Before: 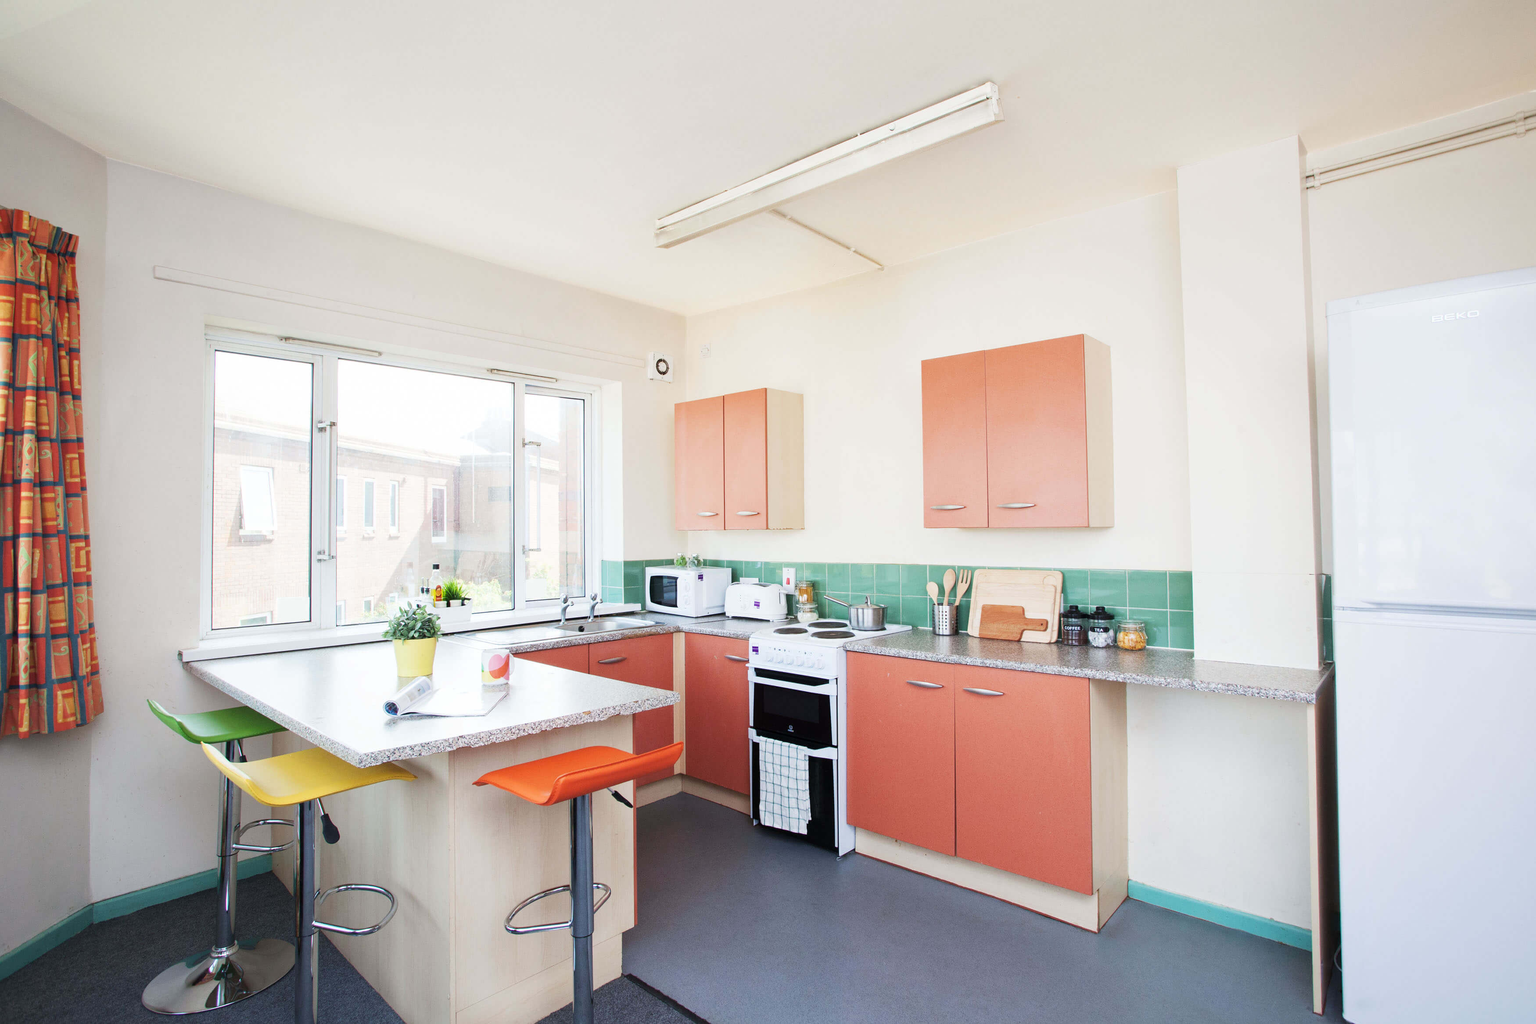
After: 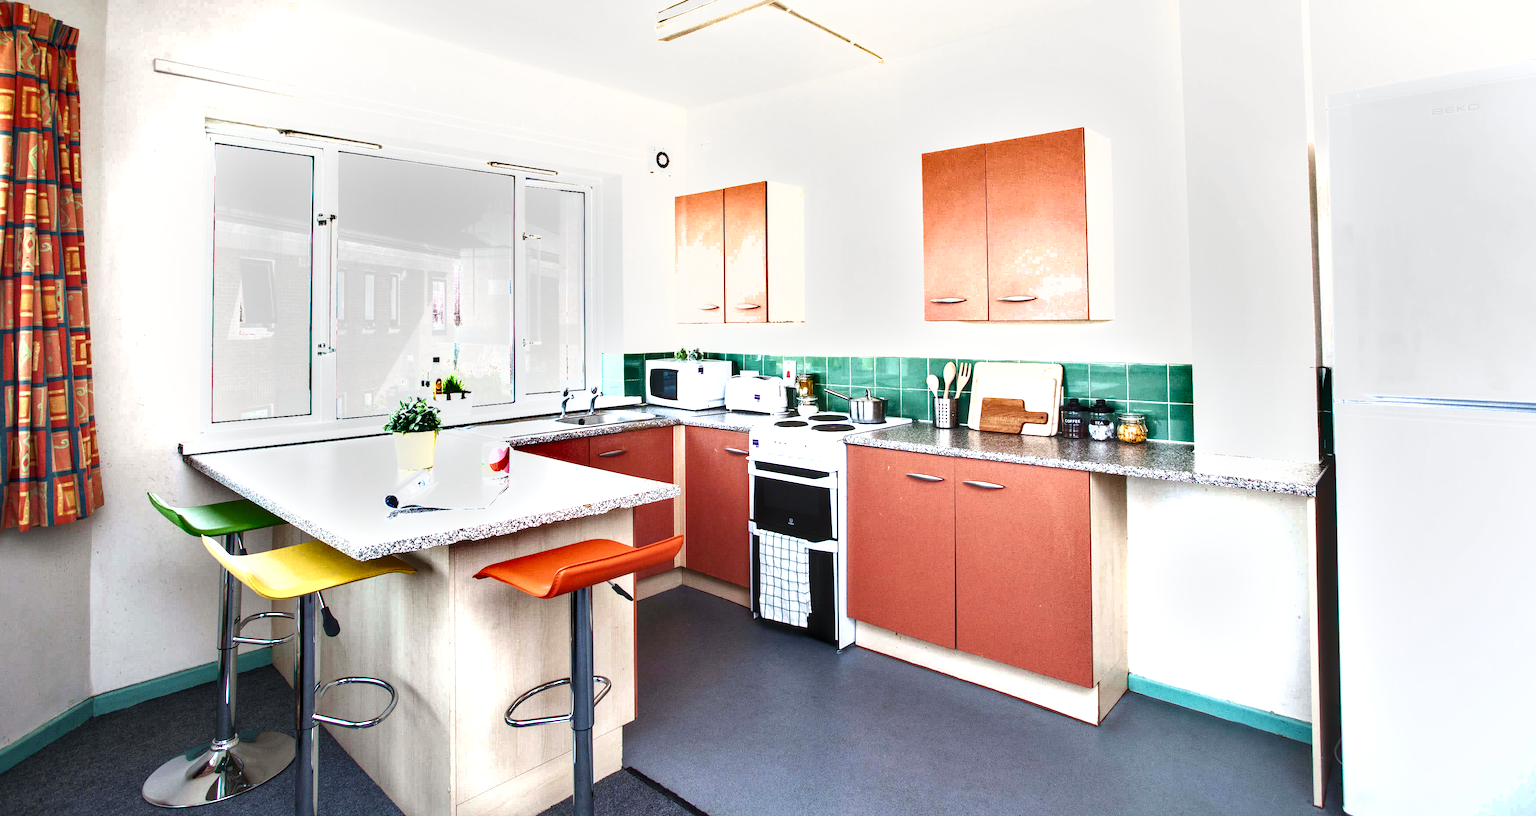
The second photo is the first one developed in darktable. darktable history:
crop and rotate: top 20.249%
color balance rgb: perceptual saturation grading › global saturation 14.185%, perceptual saturation grading › highlights -25.43%, perceptual saturation grading › shadows 25.29%, perceptual brilliance grading › highlights 15.995%, perceptual brilliance grading › shadows -14.595%, contrast 14.676%
shadows and highlights: soften with gaussian
local contrast: on, module defaults
